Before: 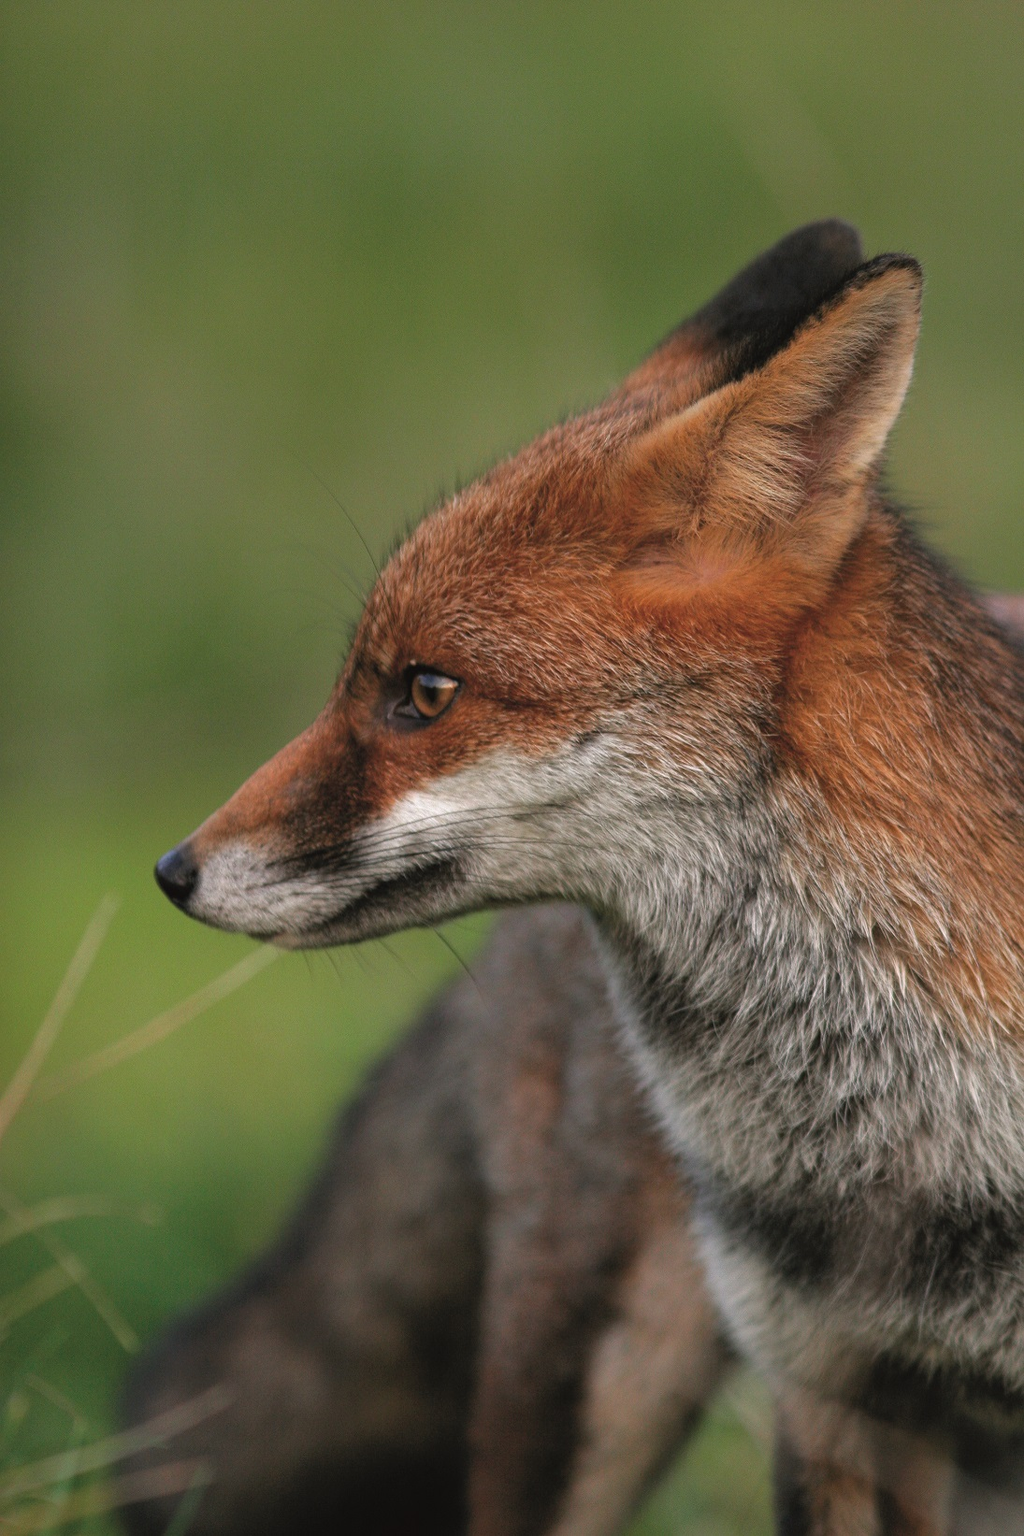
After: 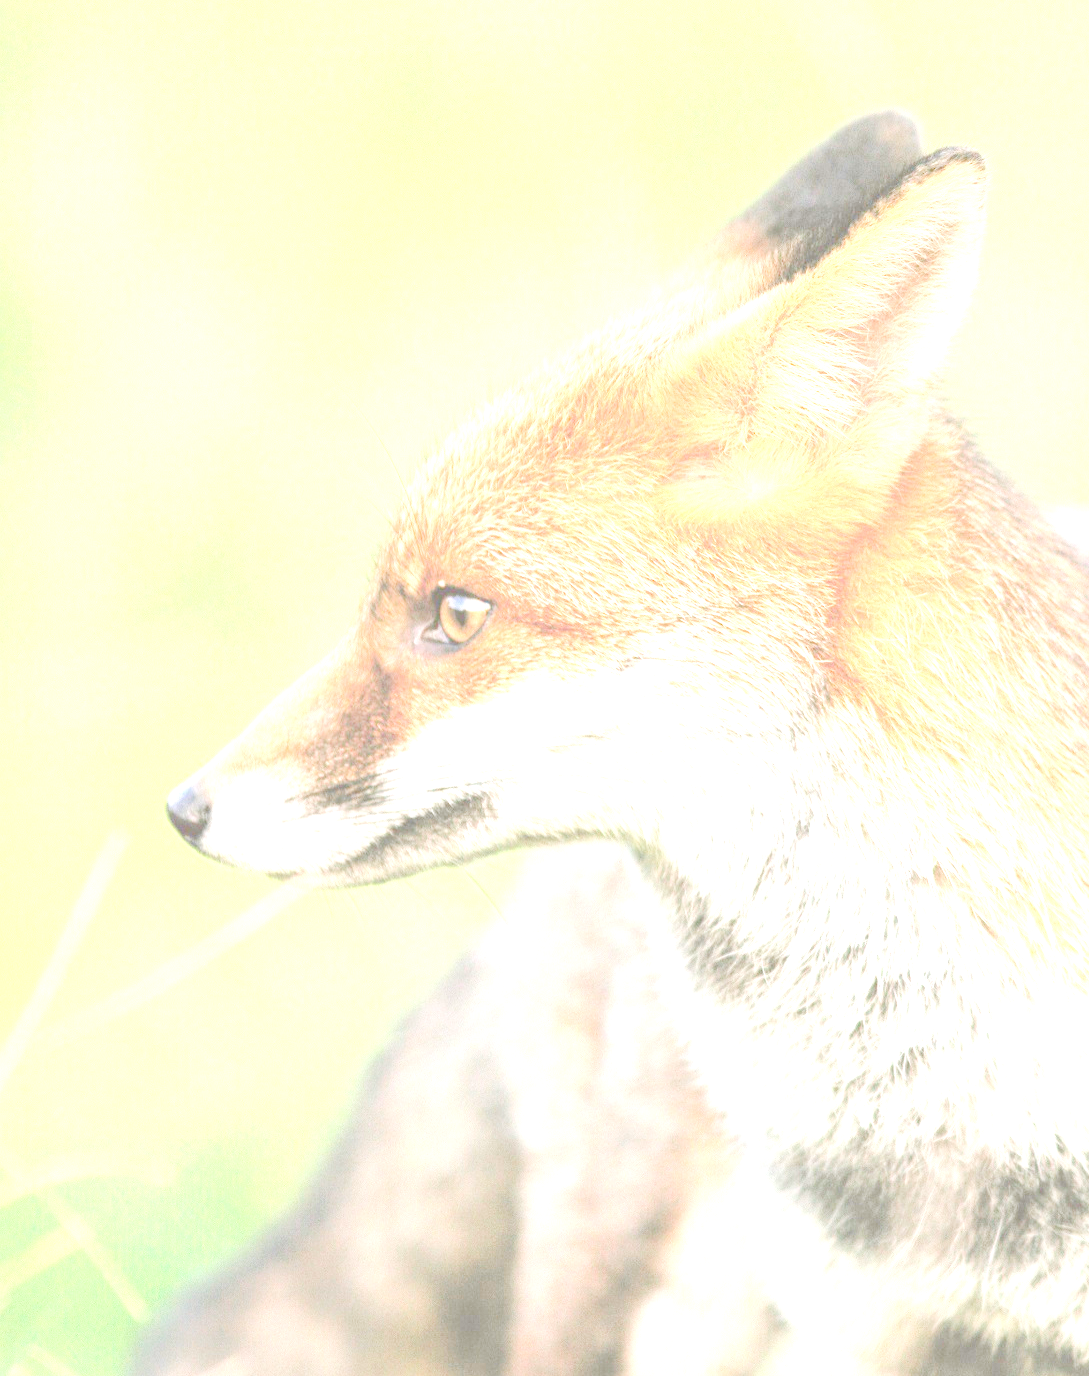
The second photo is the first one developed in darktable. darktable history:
crop: top 7.625%, bottom 8.027%
exposure: black level correction 0, exposure 0.68 EV, compensate exposure bias true, compensate highlight preservation false
levels: levels [0.008, 0.318, 0.836]
local contrast: on, module defaults
